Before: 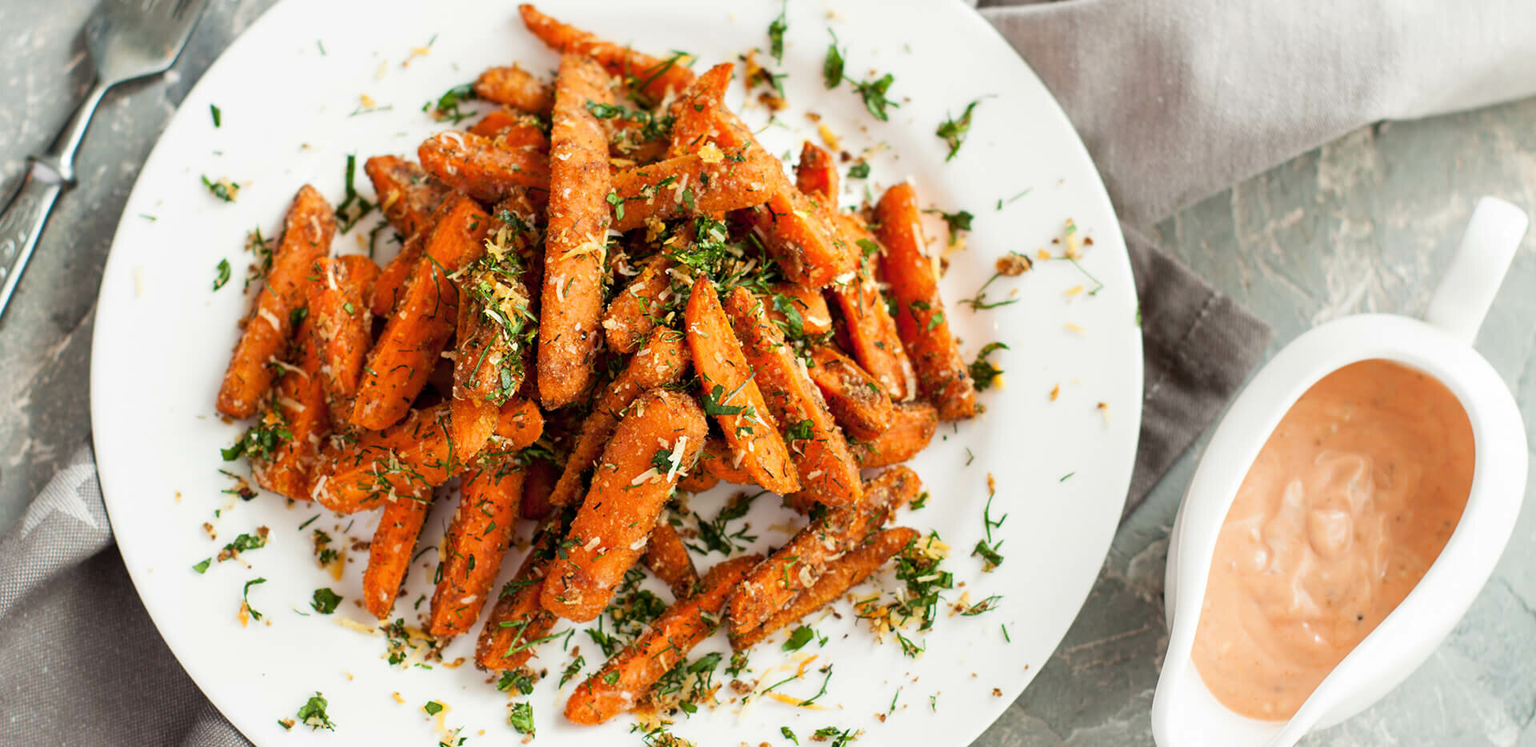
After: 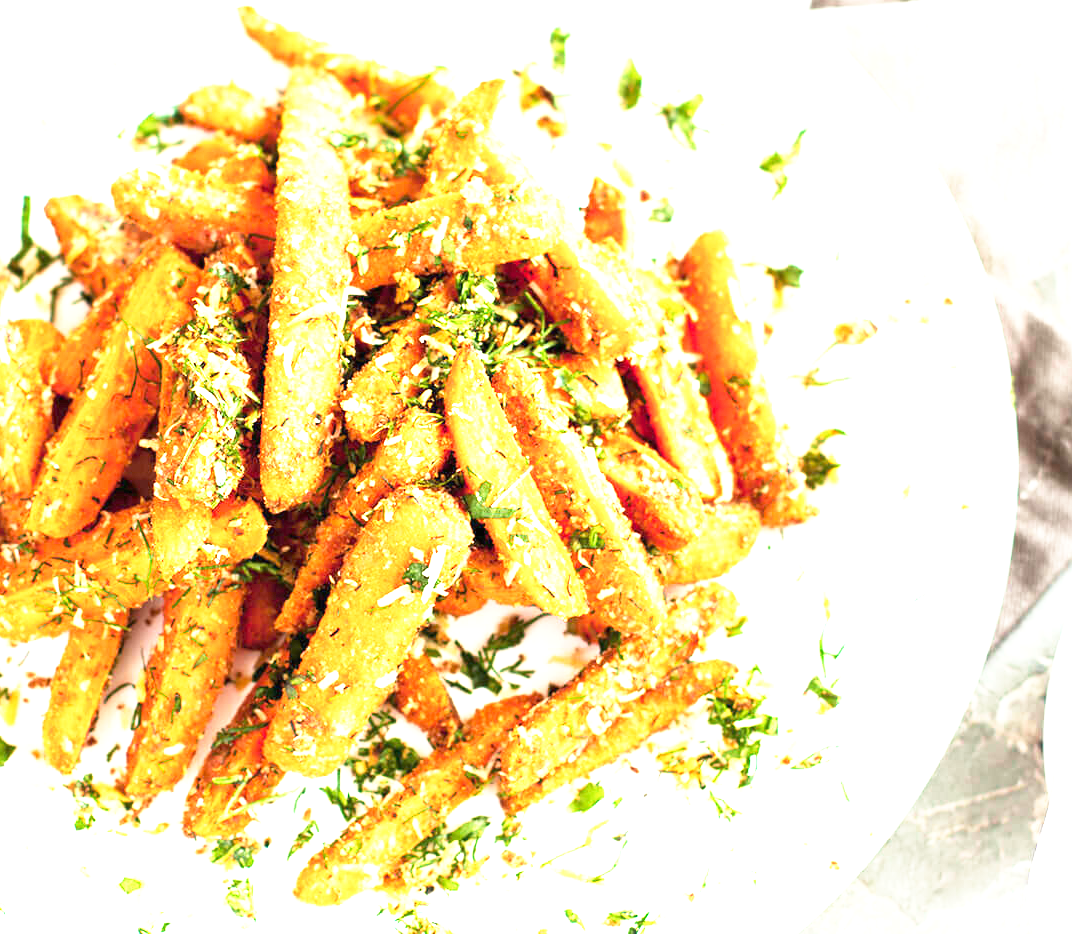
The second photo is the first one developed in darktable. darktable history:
exposure: black level correction 0, exposure 2.155 EV, compensate exposure bias true, compensate highlight preservation false
crop: left 21.477%, right 22.657%
base curve: curves: ch0 [(0, 0) (0.688, 0.865) (1, 1)], preserve colors none
